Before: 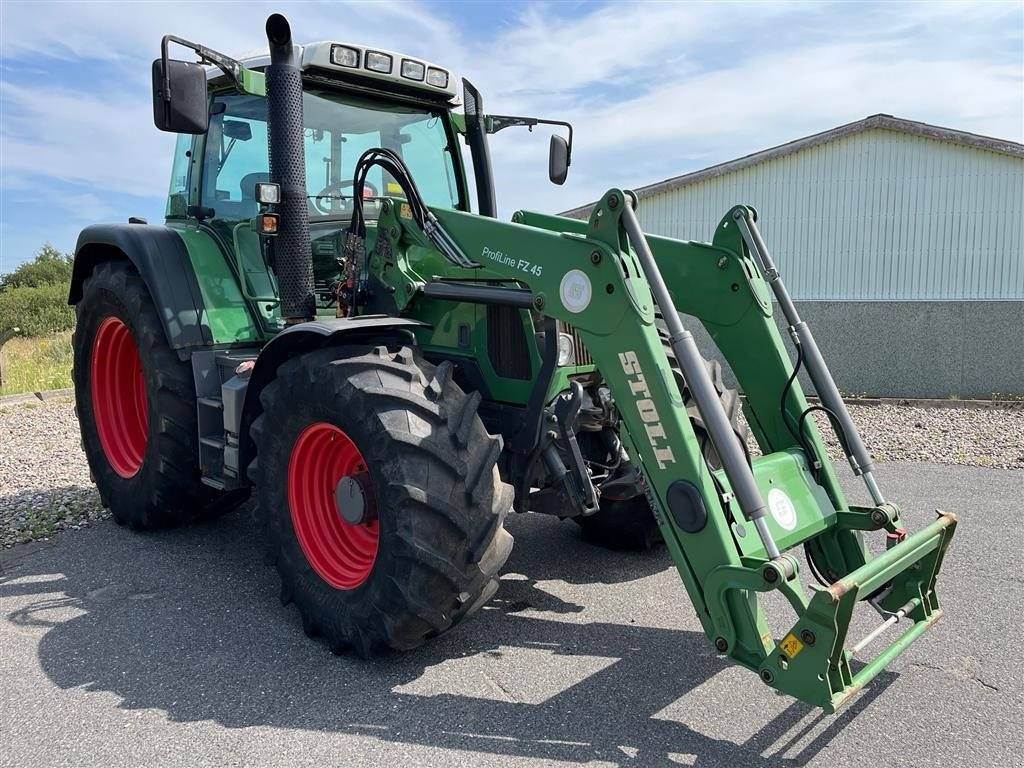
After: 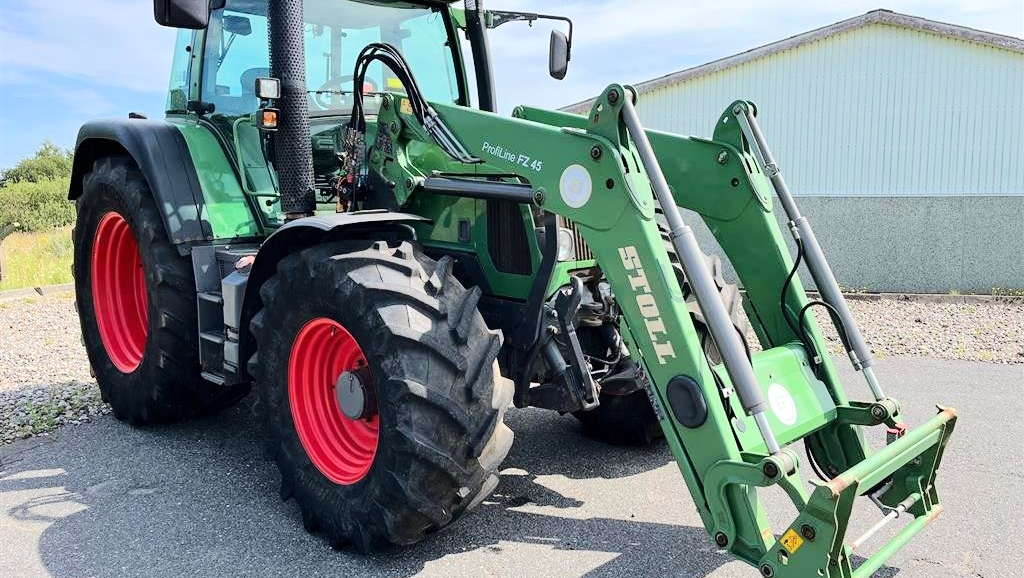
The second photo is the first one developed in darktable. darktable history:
tone equalizer: -7 EV 0.161 EV, -6 EV 0.631 EV, -5 EV 1.17 EV, -4 EV 1.34 EV, -3 EV 1.16 EV, -2 EV 0.6 EV, -1 EV 0.158 EV, edges refinement/feathering 500, mask exposure compensation -1.57 EV, preserve details no
crop: top 13.715%, bottom 10.963%
